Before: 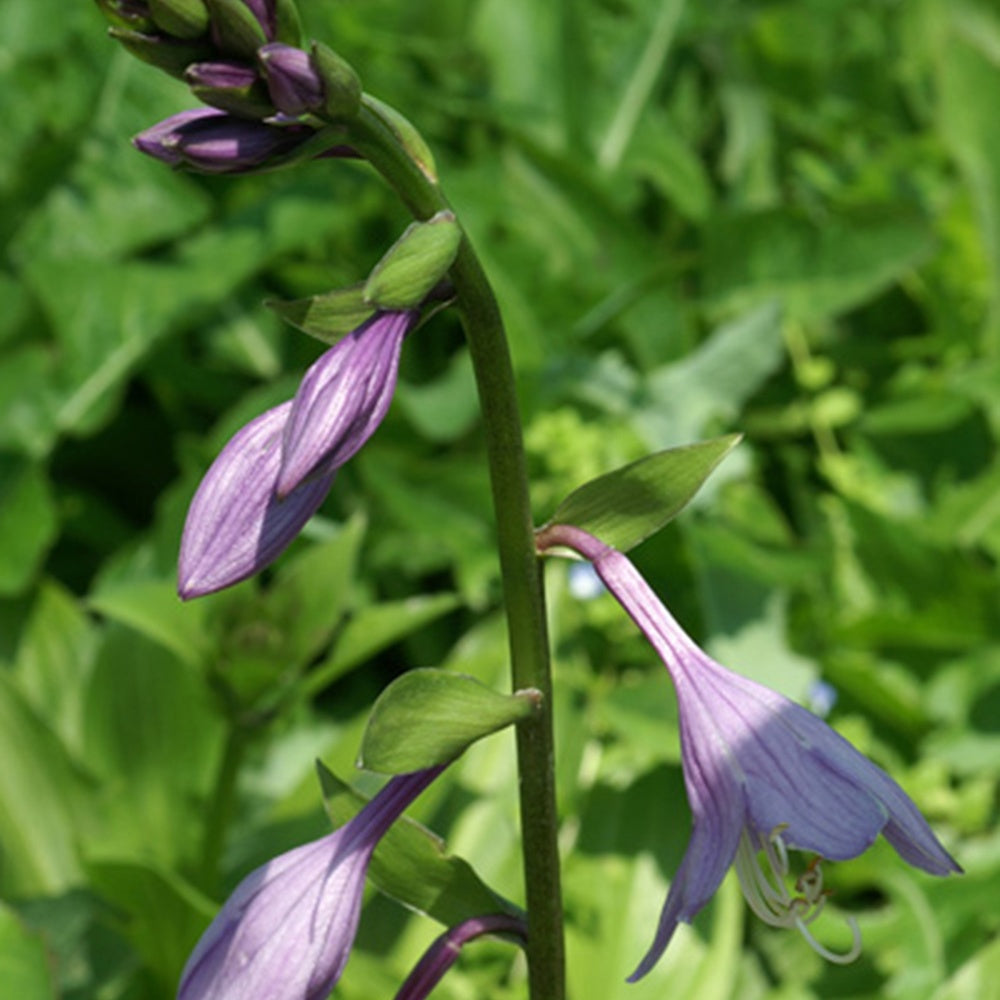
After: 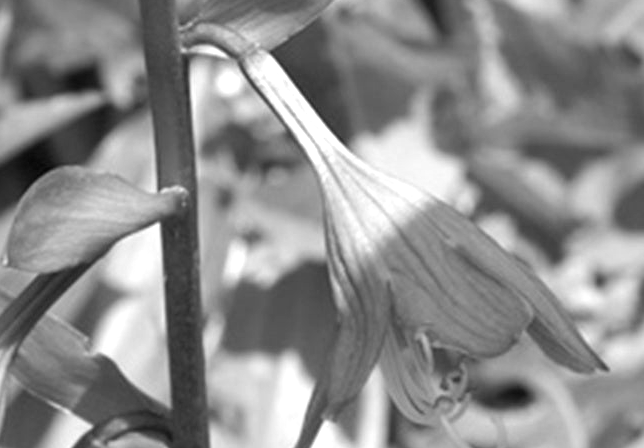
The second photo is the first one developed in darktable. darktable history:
crop and rotate: left 35.509%, top 50.238%, bottom 4.934%
exposure: black level correction 0, exposure 0.7 EV, compensate exposure bias true, compensate highlight preservation false
monochrome: a 30.25, b 92.03
